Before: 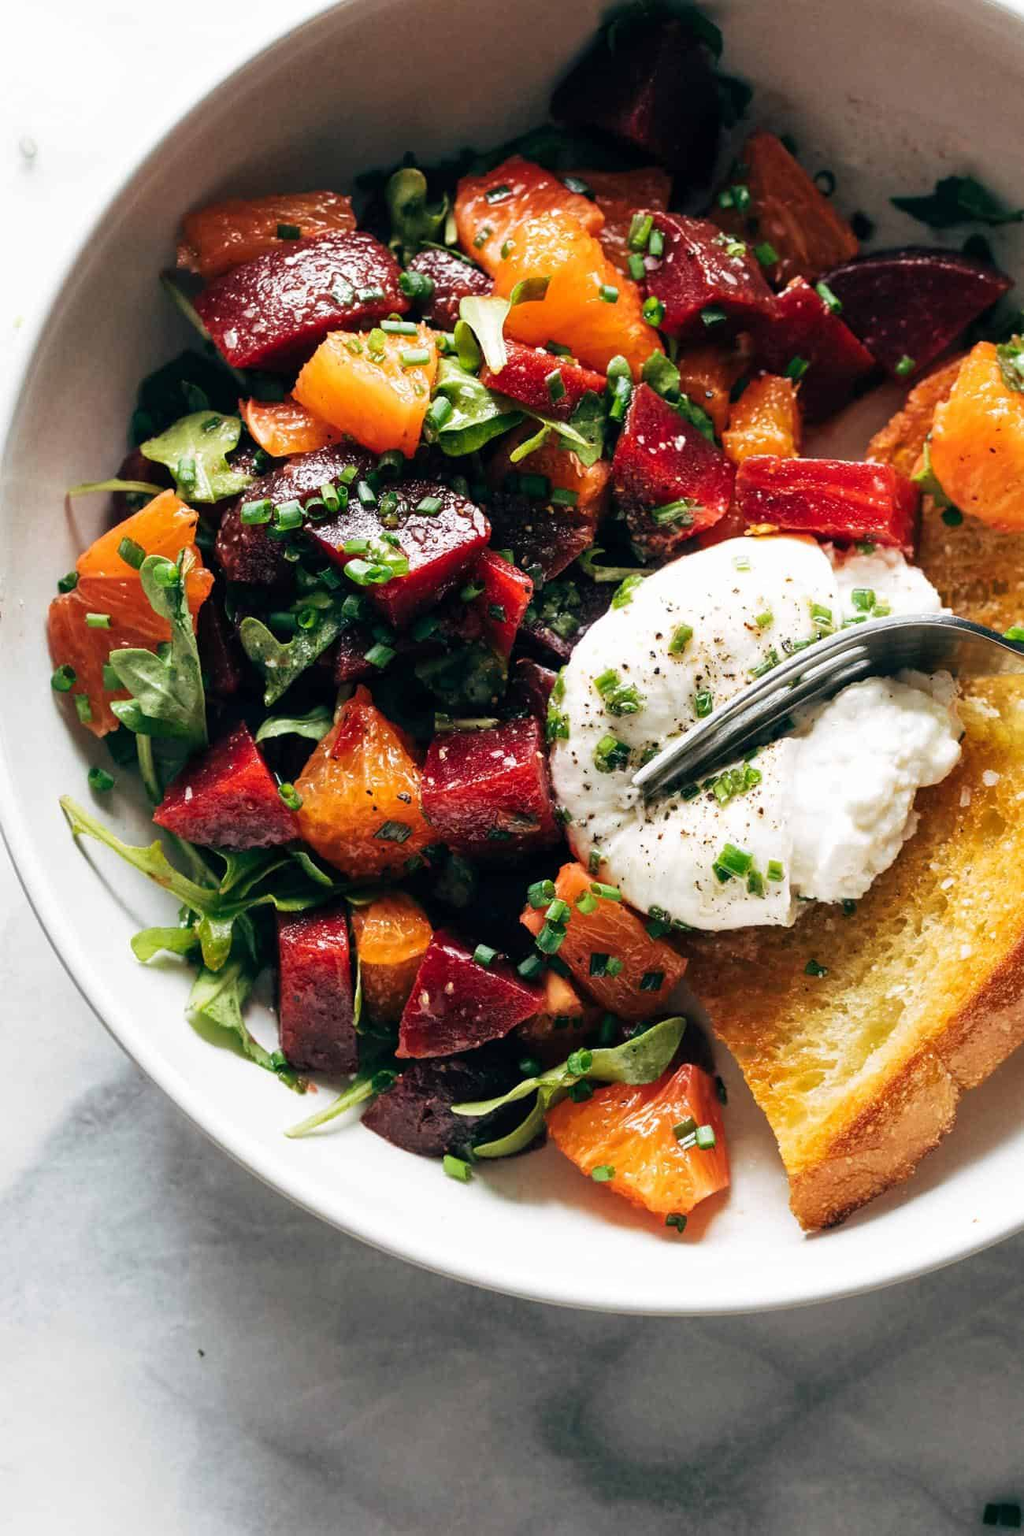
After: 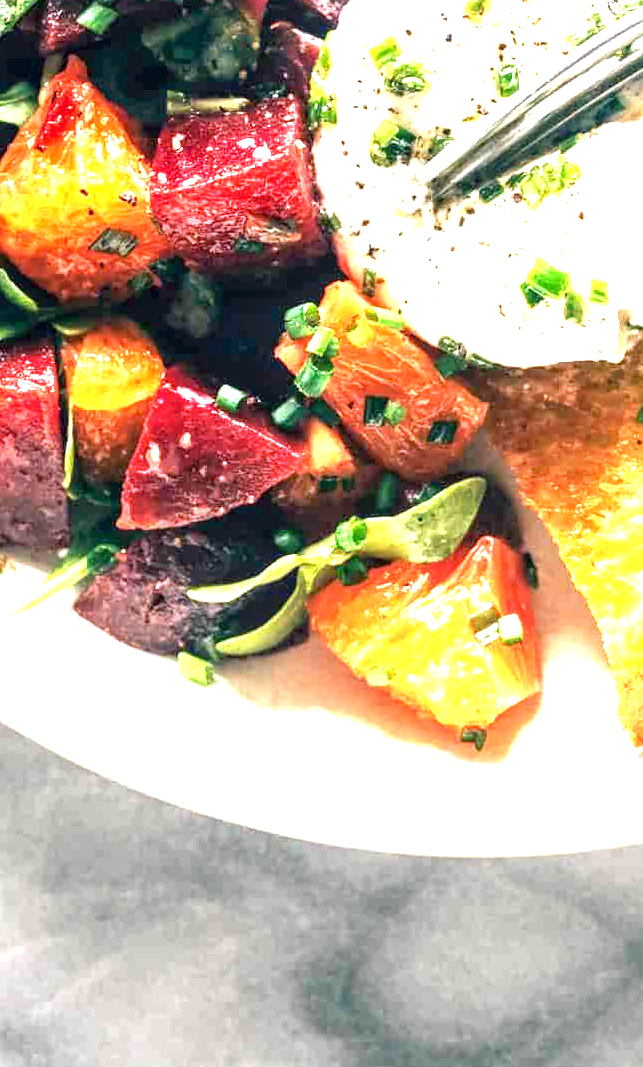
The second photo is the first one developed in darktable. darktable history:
exposure: black level correction 0.001, exposure 2 EV, compensate highlight preservation false
local contrast: on, module defaults
color correction: saturation 0.98
crop: left 29.672%, top 41.786%, right 20.851%, bottom 3.487%
